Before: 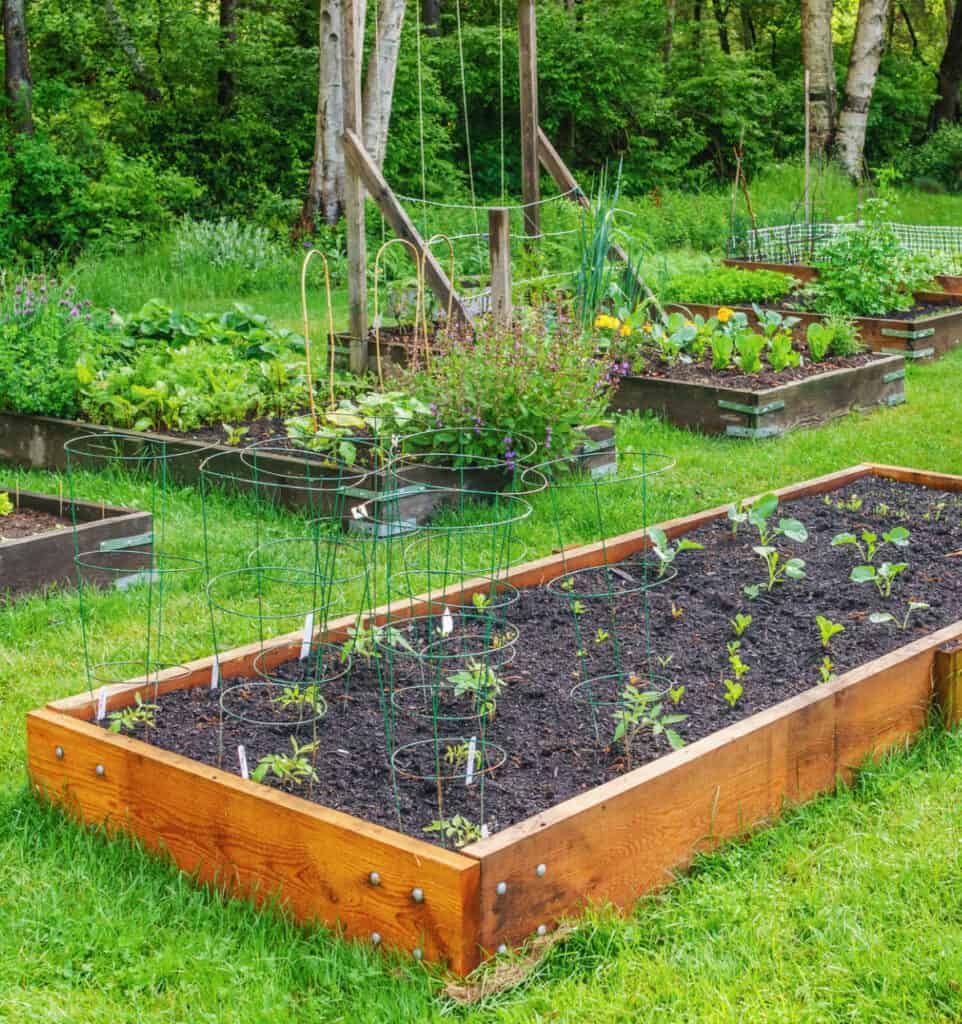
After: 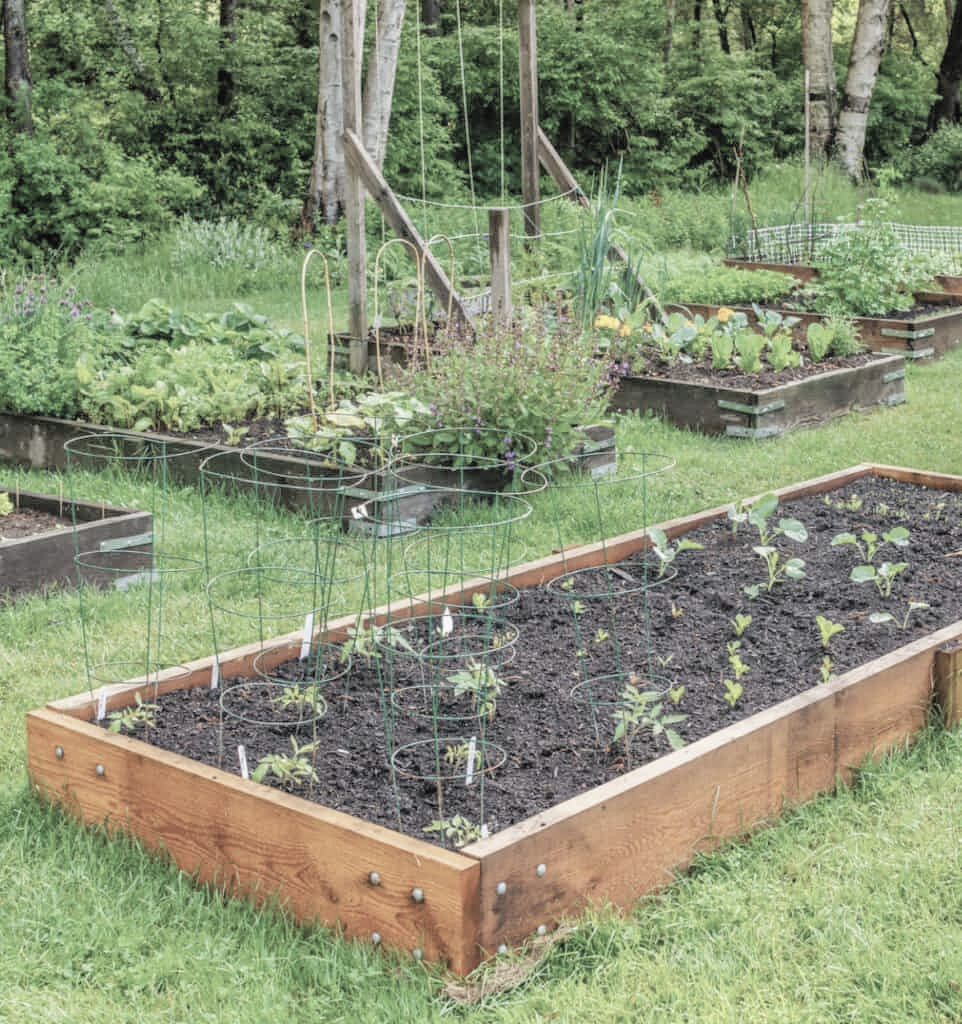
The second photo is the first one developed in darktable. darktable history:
tone equalizer: -8 EV 0.25 EV, -7 EV 0.417 EV, -6 EV 0.417 EV, -5 EV 0.25 EV, -3 EV -0.25 EV, -2 EV -0.417 EV, -1 EV -0.417 EV, +0 EV -0.25 EV, edges refinement/feathering 500, mask exposure compensation -1.57 EV, preserve details guided filter
contrast brightness saturation: brightness 0.18, saturation -0.5
filmic rgb: black relative exposure -9.08 EV, white relative exposure 2.3 EV, hardness 7.49
